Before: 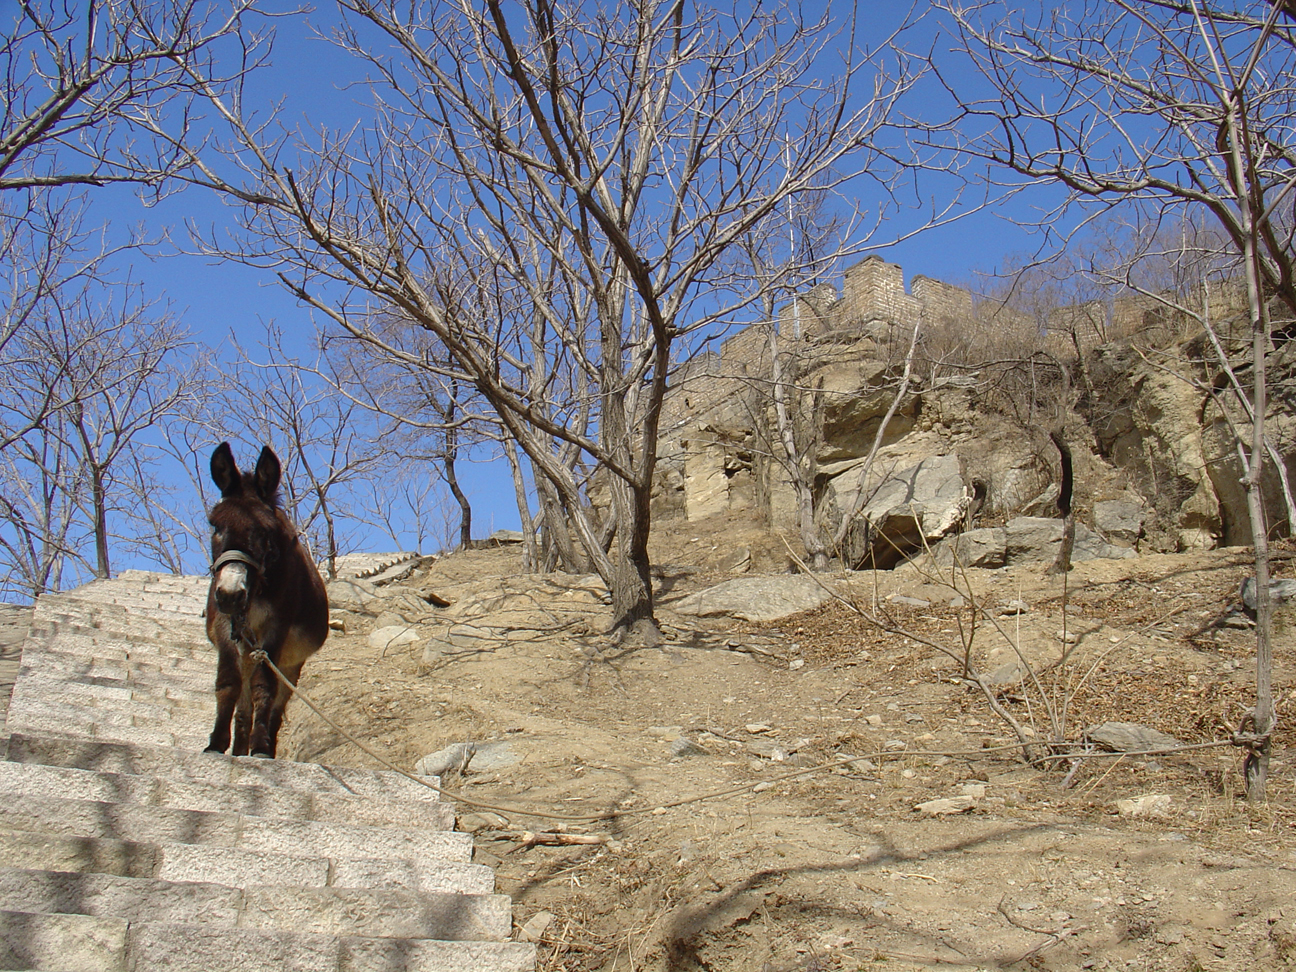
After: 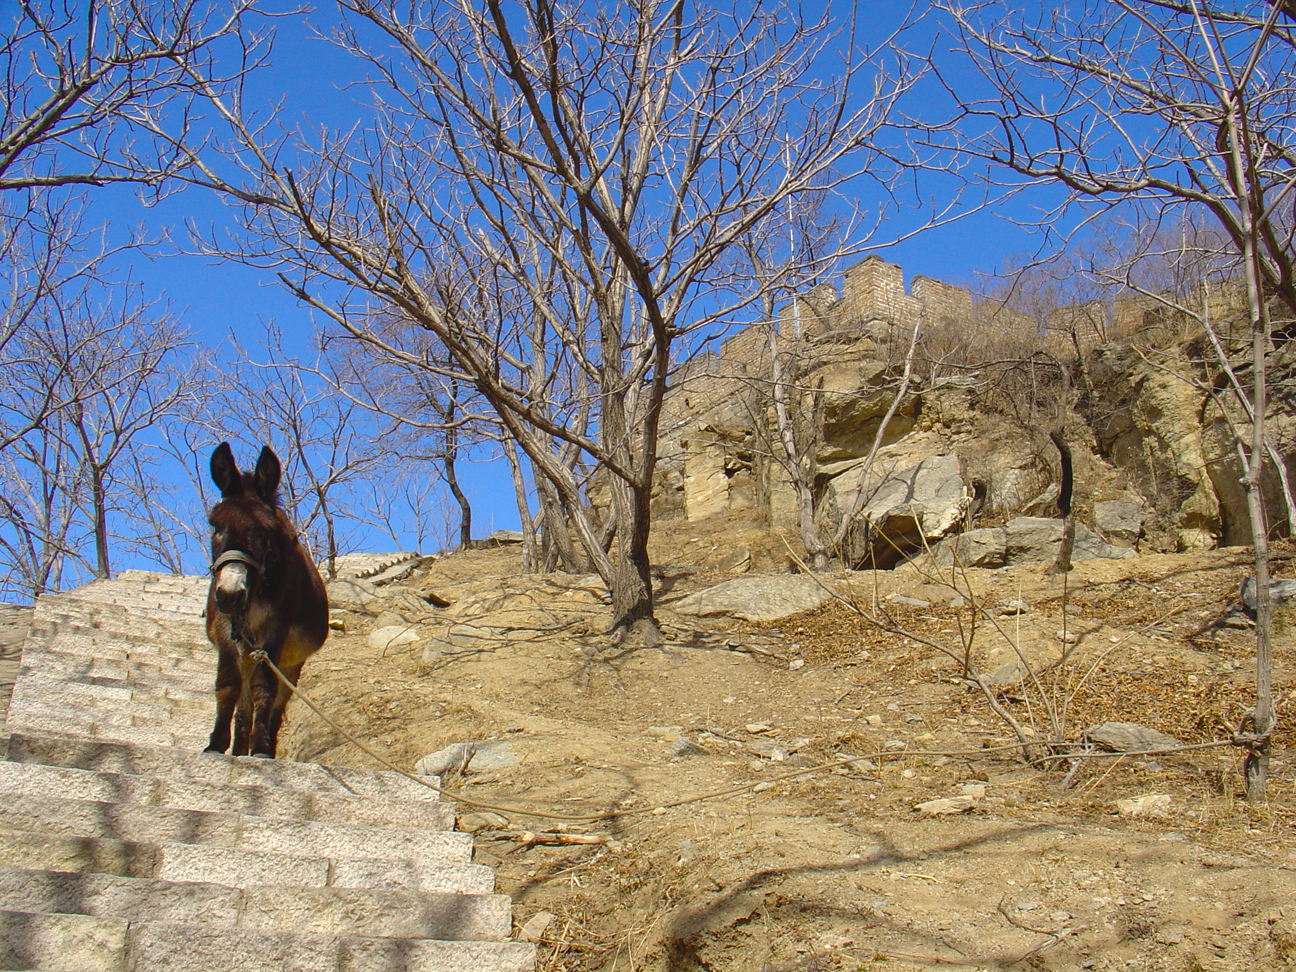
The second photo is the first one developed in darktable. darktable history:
local contrast: highlights 103%, shadows 100%, detail 119%, midtone range 0.2
color balance rgb: global offset › luminance 0.495%, global offset › hue 61.68°, perceptual saturation grading › global saturation 29.729%, global vibrance 20%
